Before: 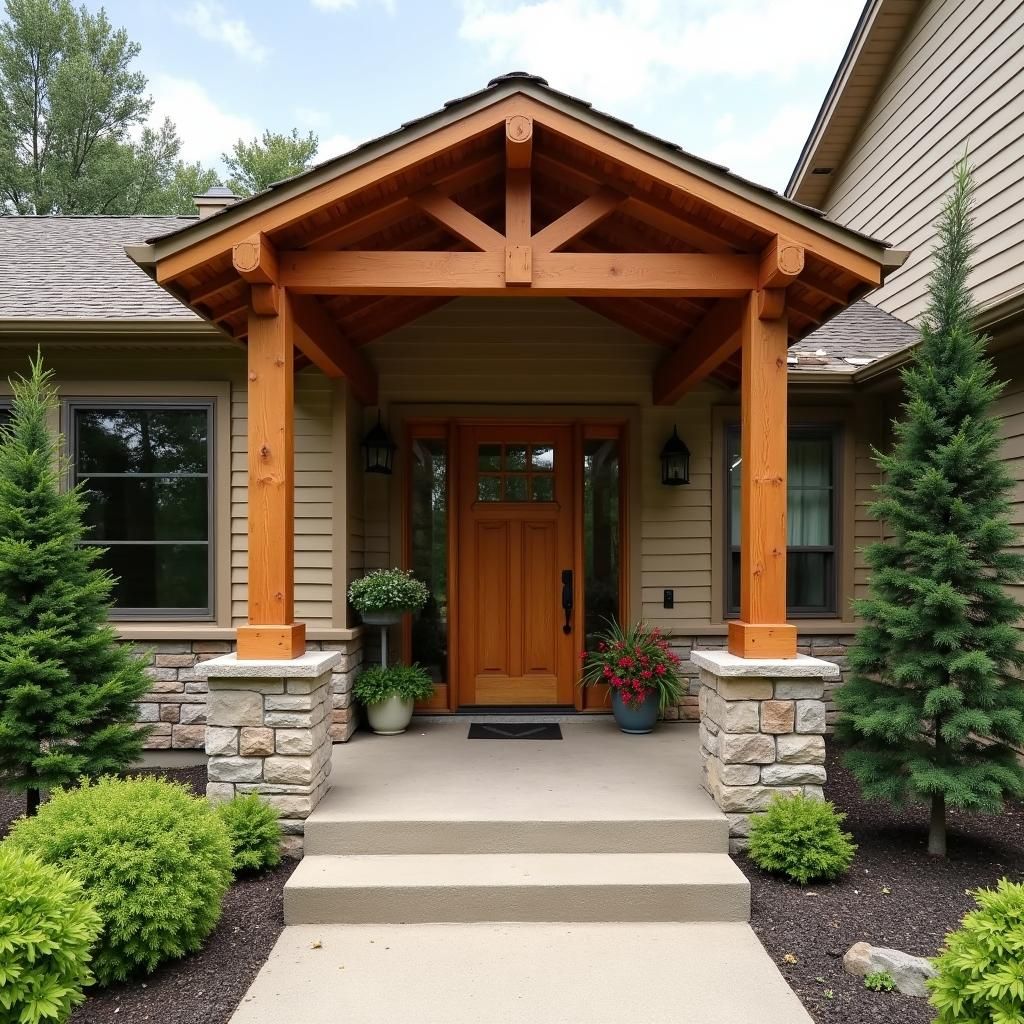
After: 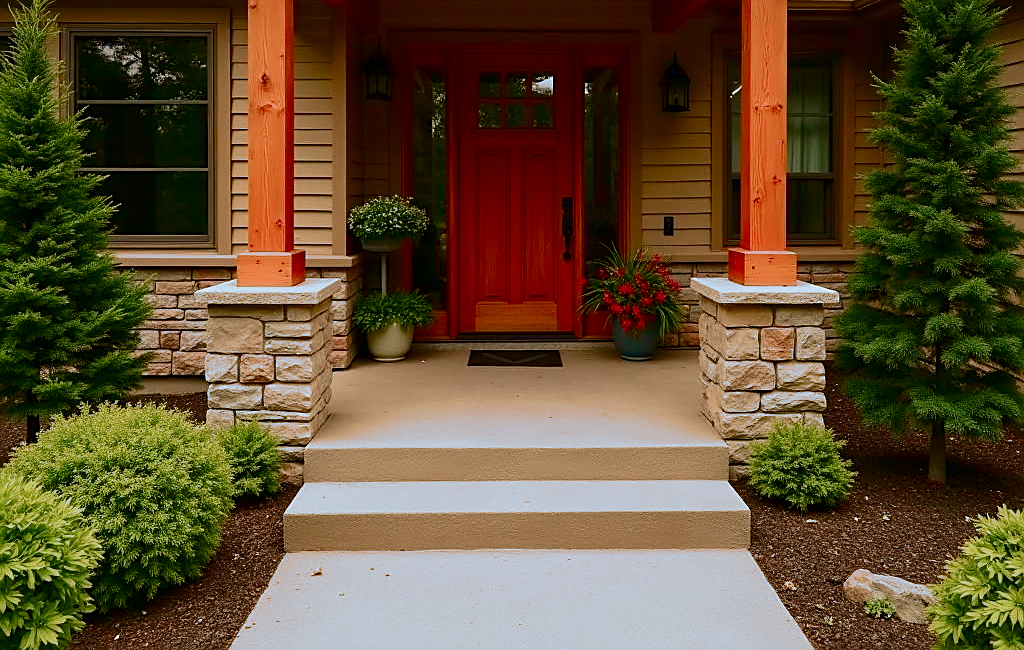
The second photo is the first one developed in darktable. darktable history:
sharpen: on, module defaults
crop and rotate: top 36.435%
contrast brightness saturation: brightness -0.25, saturation 0.2
color balance rgb: shadows lift › chroma 1%, shadows lift › hue 113°, highlights gain › chroma 0.2%, highlights gain › hue 333°, perceptual saturation grading › global saturation 20%, perceptual saturation grading › highlights -50%, perceptual saturation grading › shadows 25%, contrast -30%
tone equalizer: -8 EV -0.75 EV, -7 EV -0.7 EV, -6 EV -0.6 EV, -5 EV -0.4 EV, -3 EV 0.4 EV, -2 EV 0.6 EV, -1 EV 0.7 EV, +0 EV 0.75 EV, edges refinement/feathering 500, mask exposure compensation -1.57 EV, preserve details no
split-toning: shadows › hue 351.18°, shadows › saturation 0.86, highlights › hue 218.82°, highlights › saturation 0.73, balance -19.167
white balance: red 1.138, green 0.996, blue 0.812
